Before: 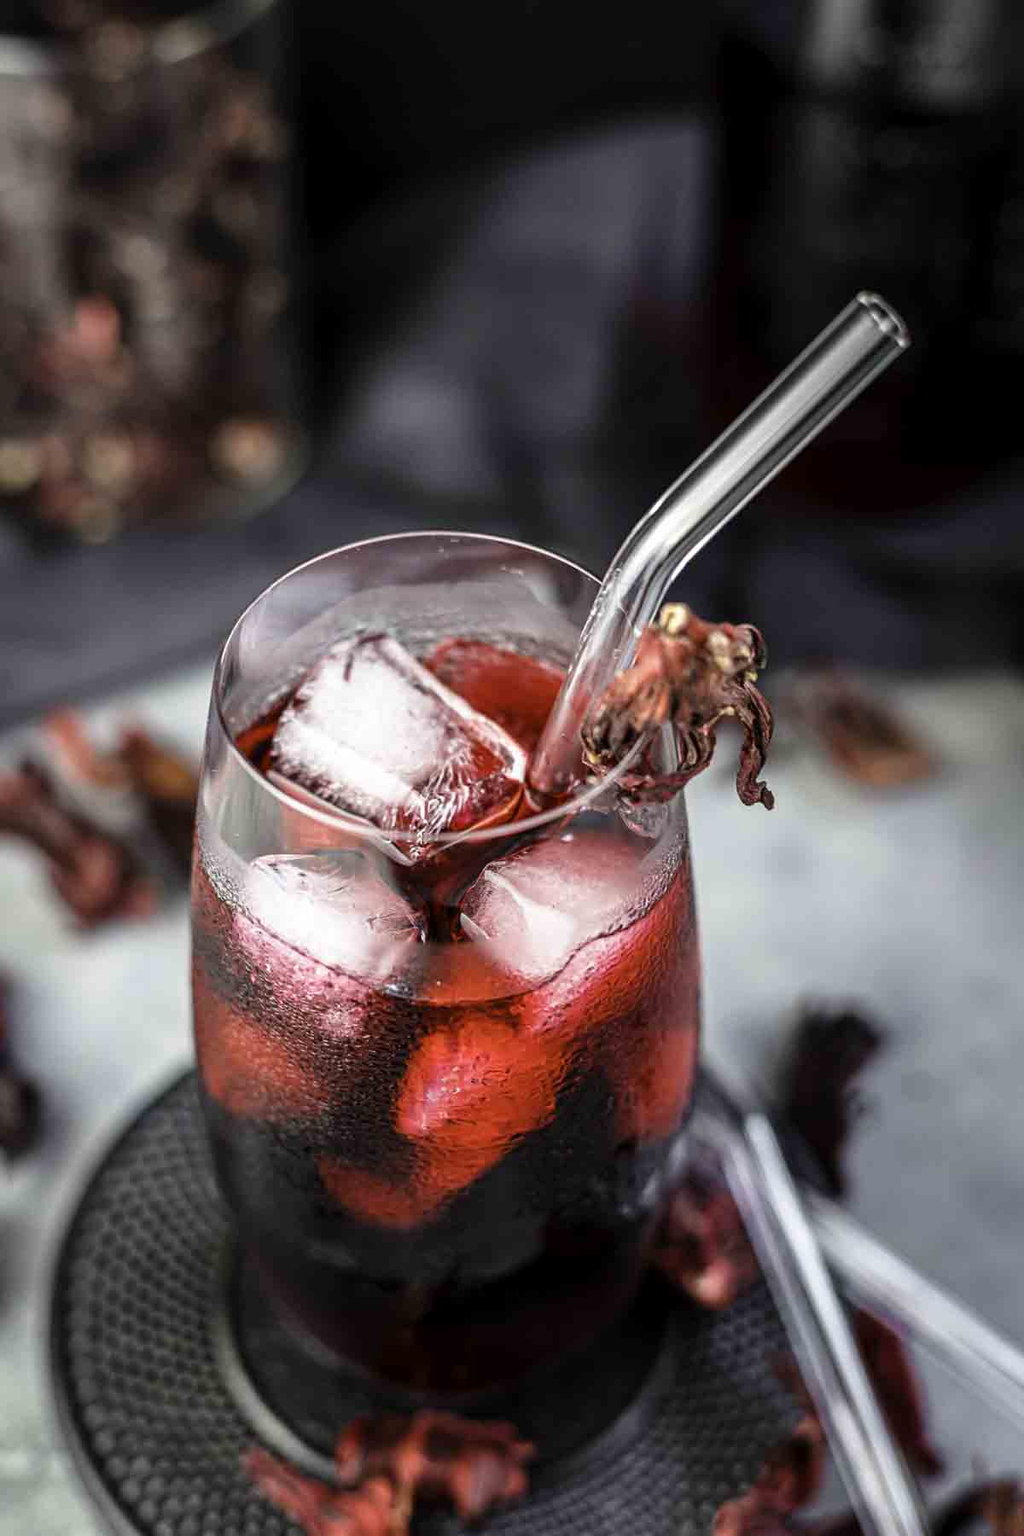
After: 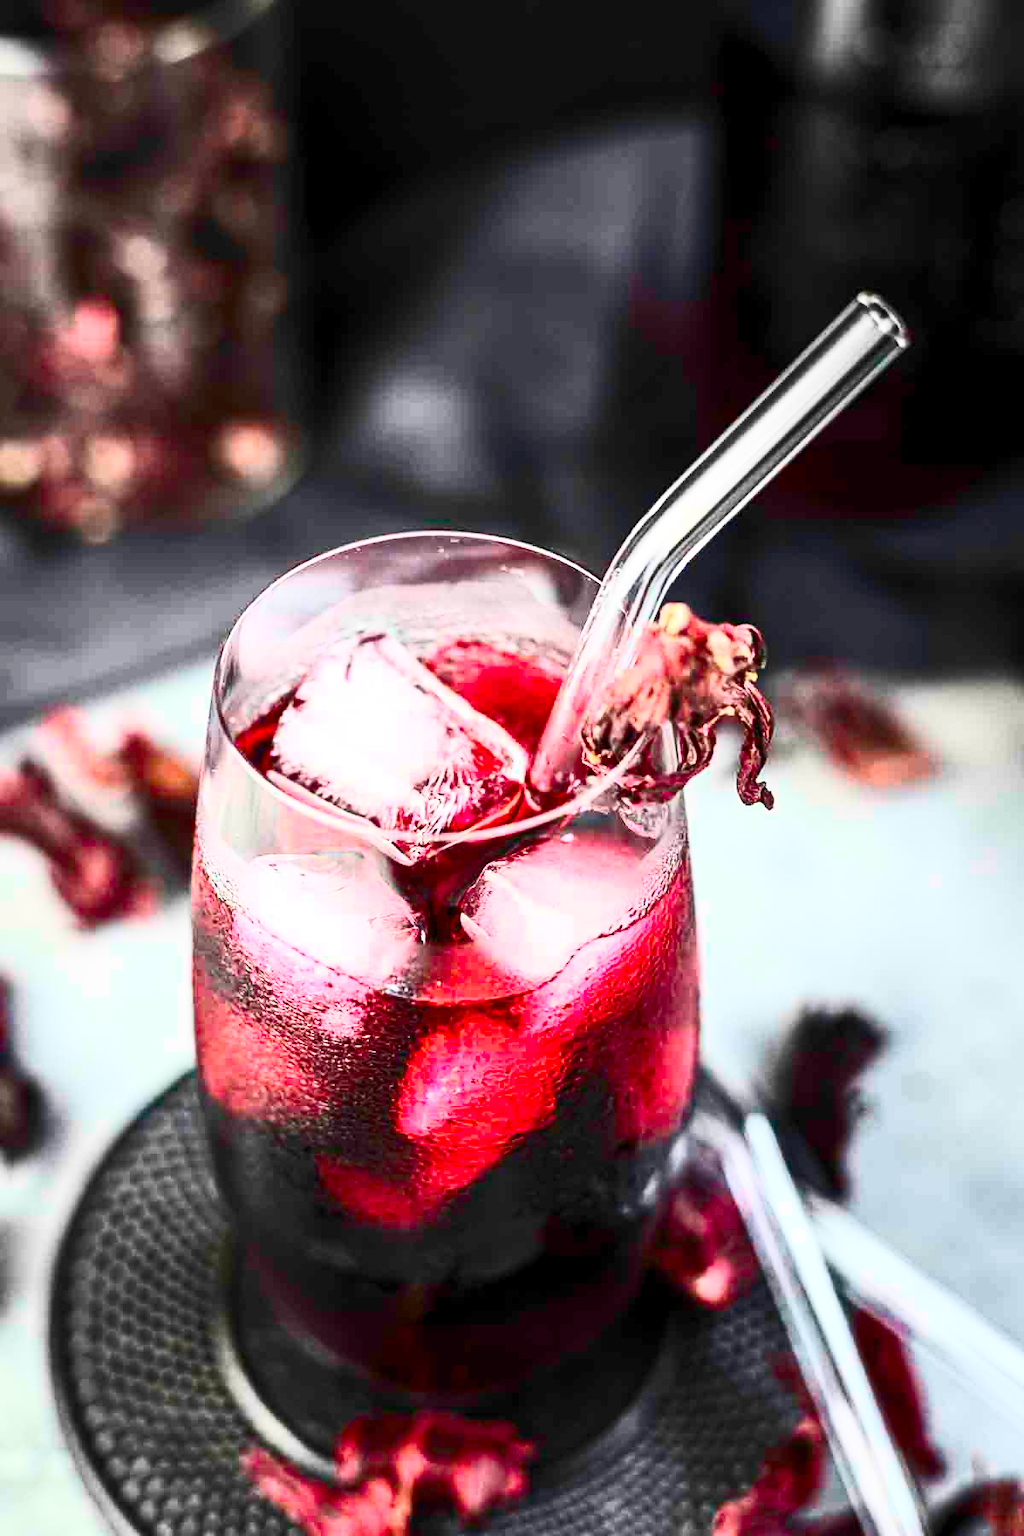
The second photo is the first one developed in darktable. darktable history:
contrast brightness saturation: contrast 0.628, brightness 0.345, saturation 0.141
